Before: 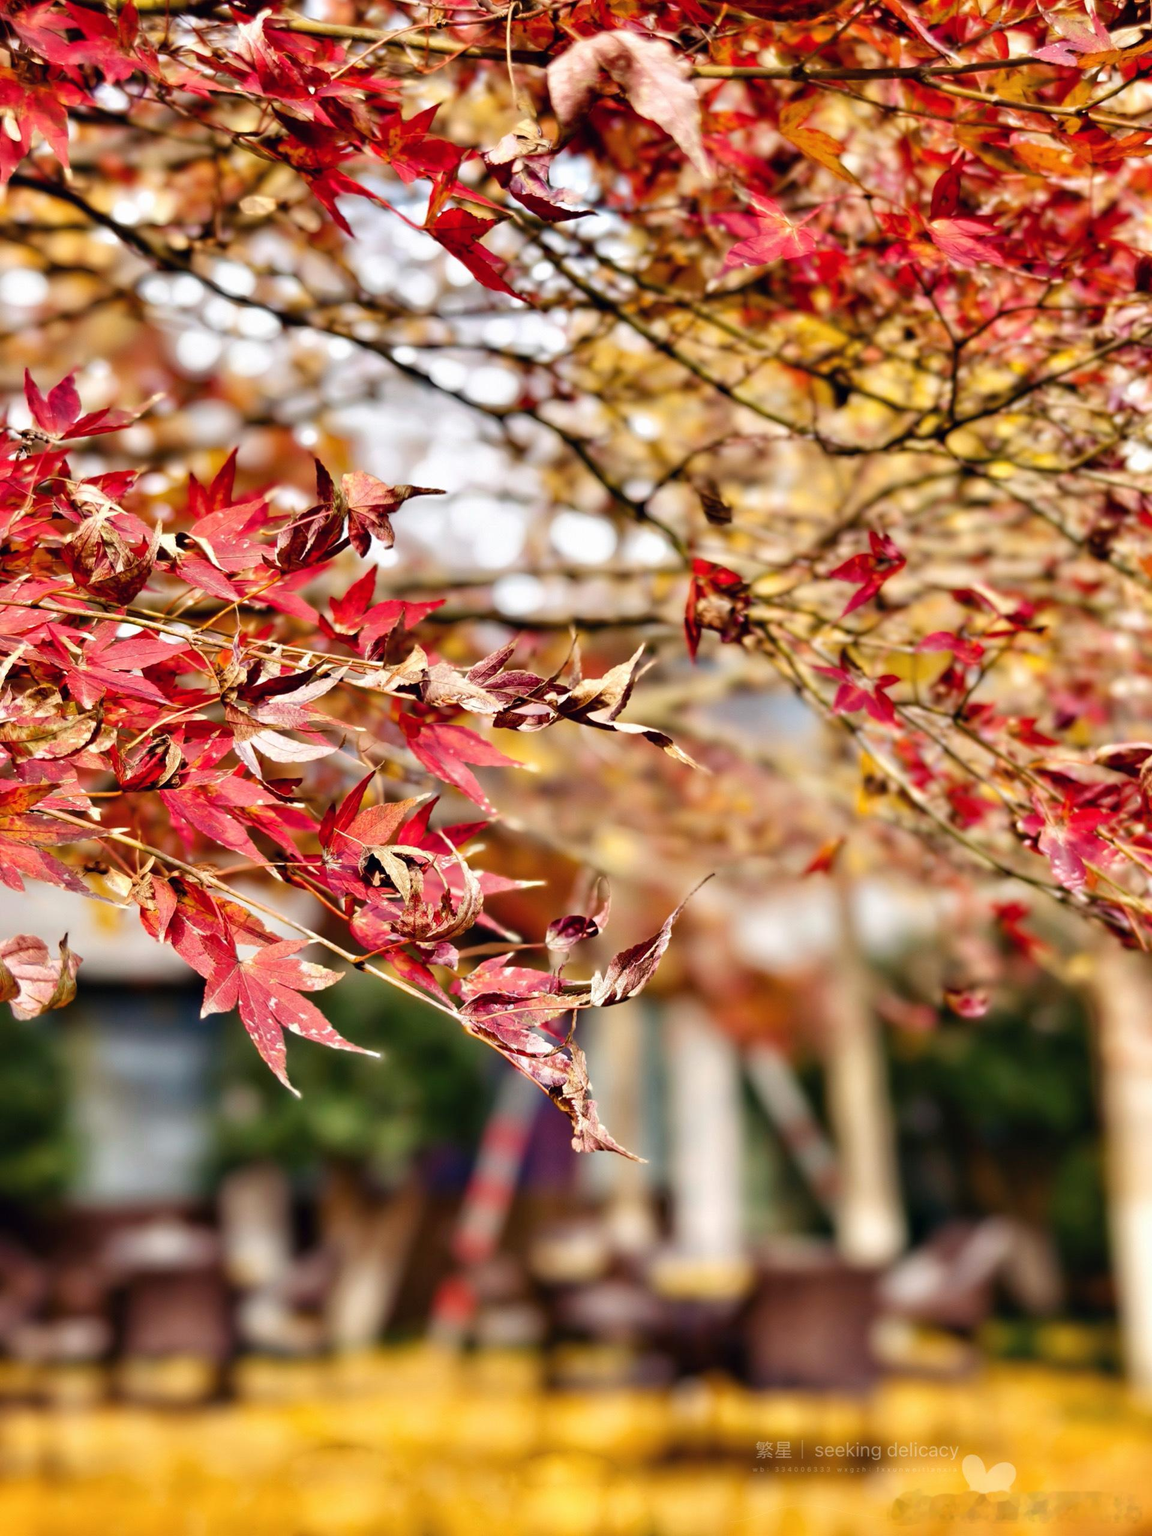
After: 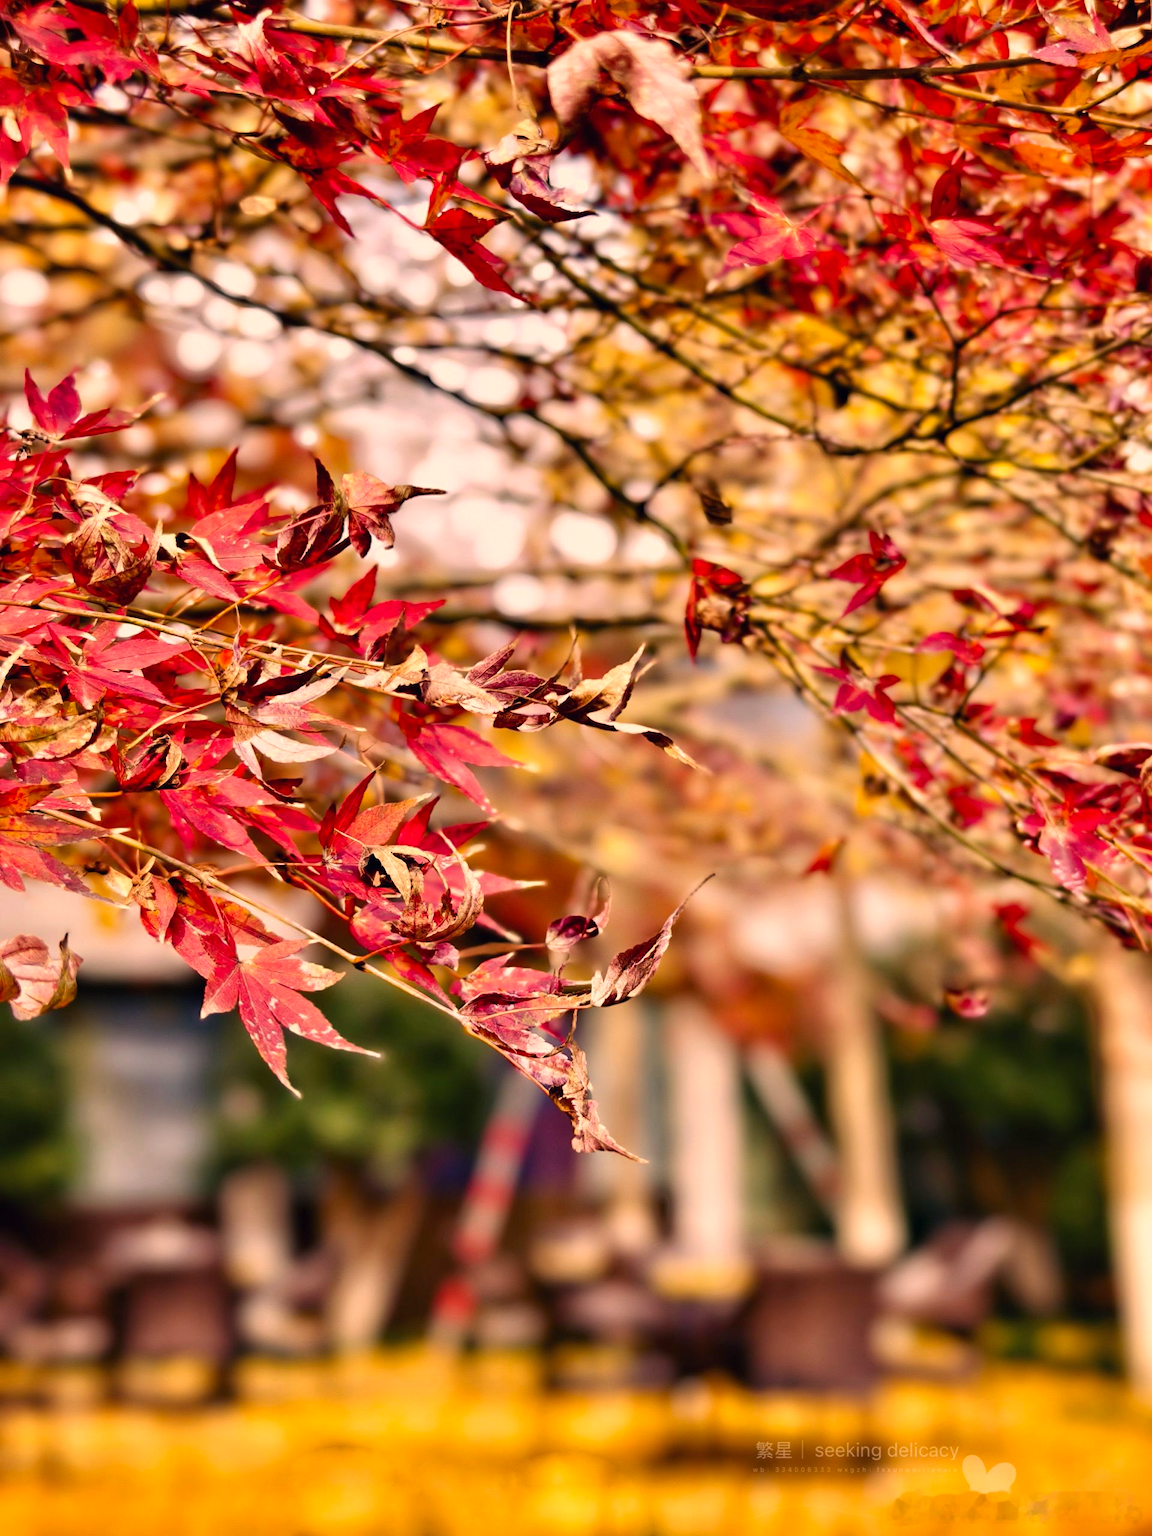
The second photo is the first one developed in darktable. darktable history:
color correction: highlights a* 17.61, highlights b* 18.42
